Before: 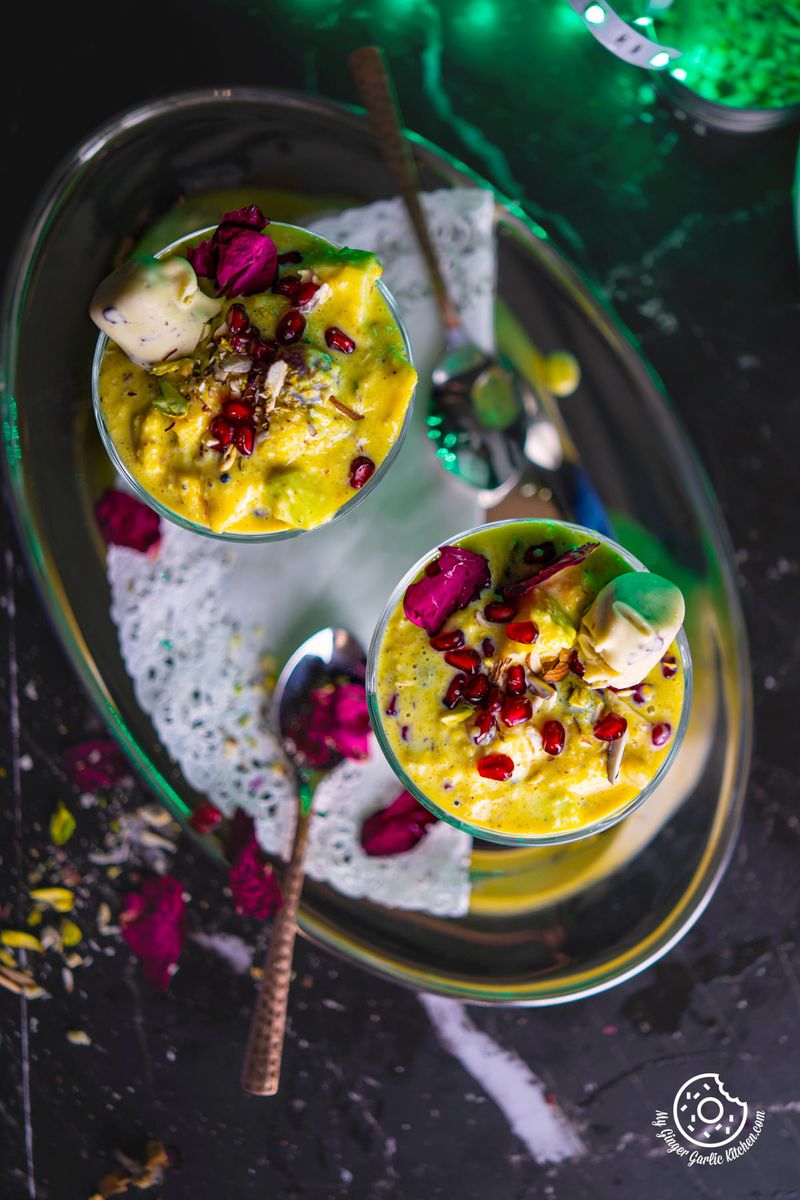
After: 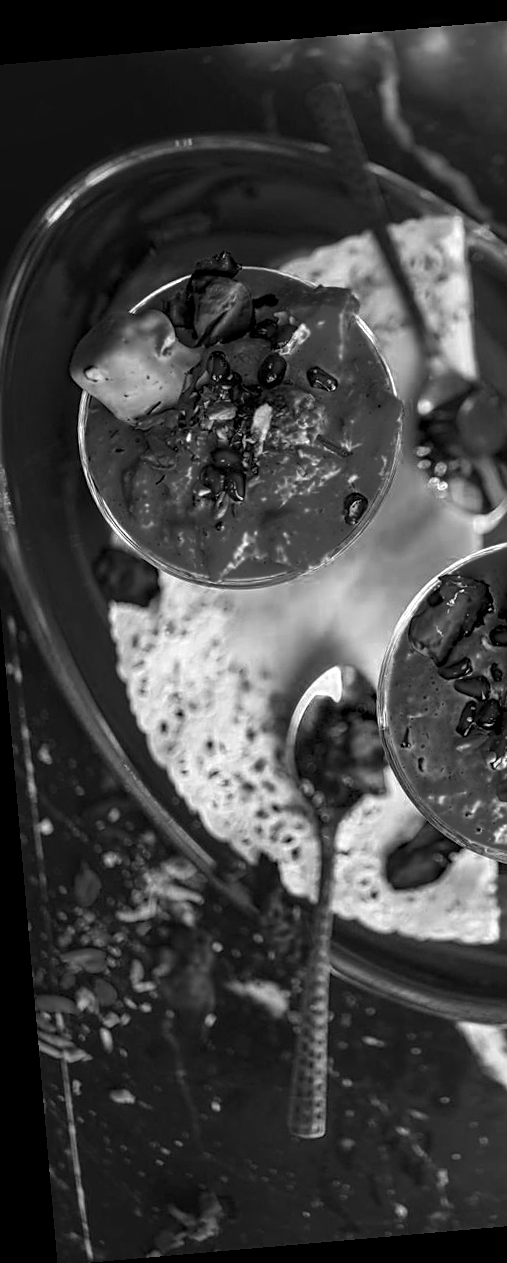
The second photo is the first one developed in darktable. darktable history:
rotate and perspective: rotation -4.98°, automatic cropping off
local contrast: detail 130%
crop: left 5.114%, right 38.589%
color zones: curves: ch0 [(0.287, 0.048) (0.493, 0.484) (0.737, 0.816)]; ch1 [(0, 0) (0.143, 0) (0.286, 0) (0.429, 0) (0.571, 0) (0.714, 0) (0.857, 0)]
sharpen: on, module defaults
